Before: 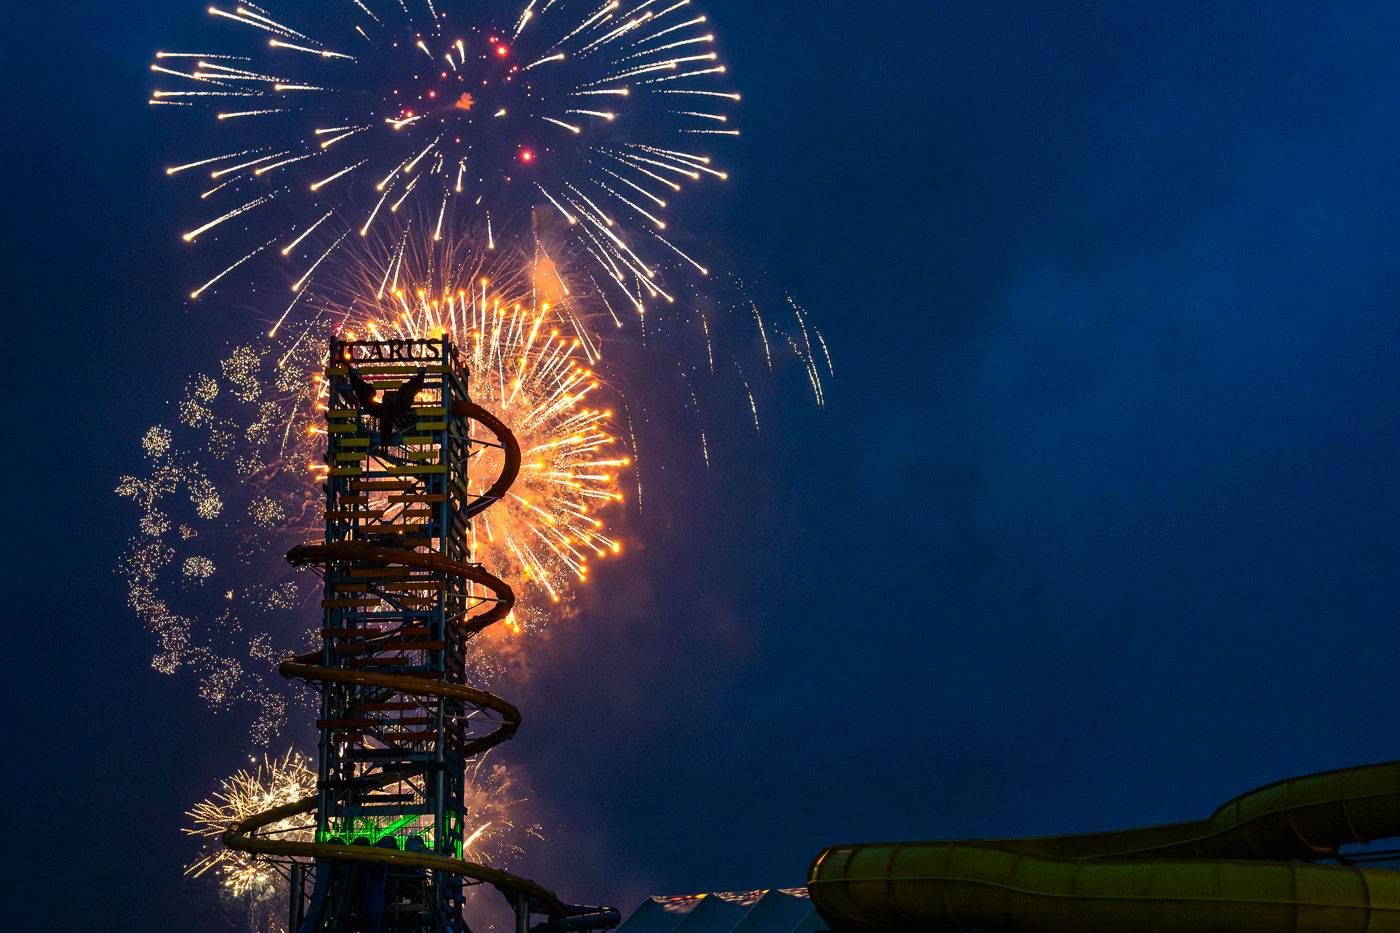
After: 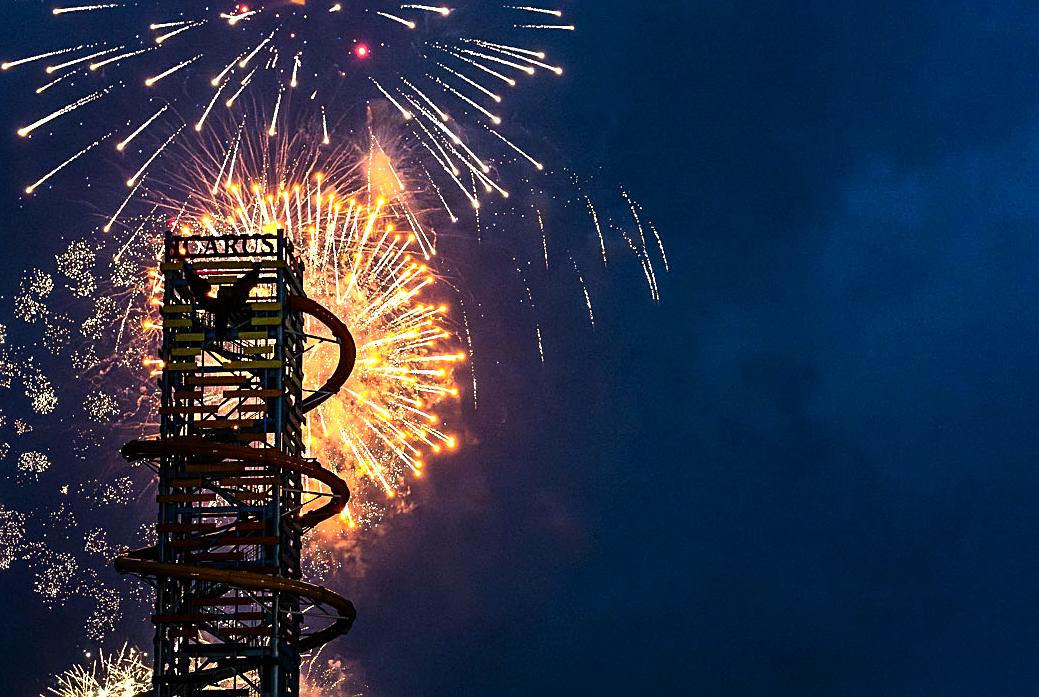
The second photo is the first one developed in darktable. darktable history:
sharpen: on, module defaults
crop and rotate: left 11.832%, top 11.379%, right 13.926%, bottom 13.848%
tone equalizer: -8 EV -0.739 EV, -7 EV -0.72 EV, -6 EV -0.598 EV, -5 EV -0.406 EV, -3 EV 0.365 EV, -2 EV 0.6 EV, -1 EV 0.676 EV, +0 EV 0.731 EV, edges refinement/feathering 500, mask exposure compensation -1.57 EV, preserve details no
exposure: black level correction 0.001, exposure 0.193 EV, compensate highlight preservation false
shadows and highlights: shadows 6.78, soften with gaussian
